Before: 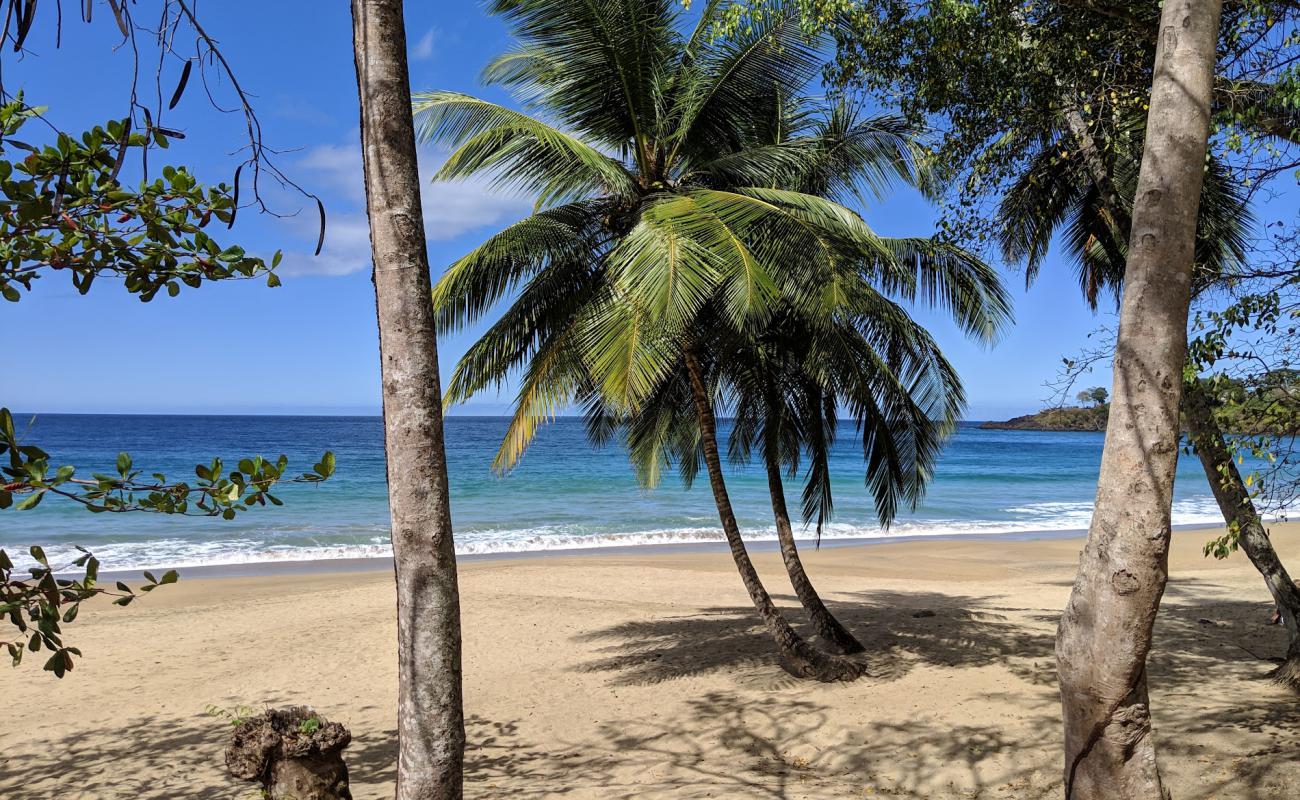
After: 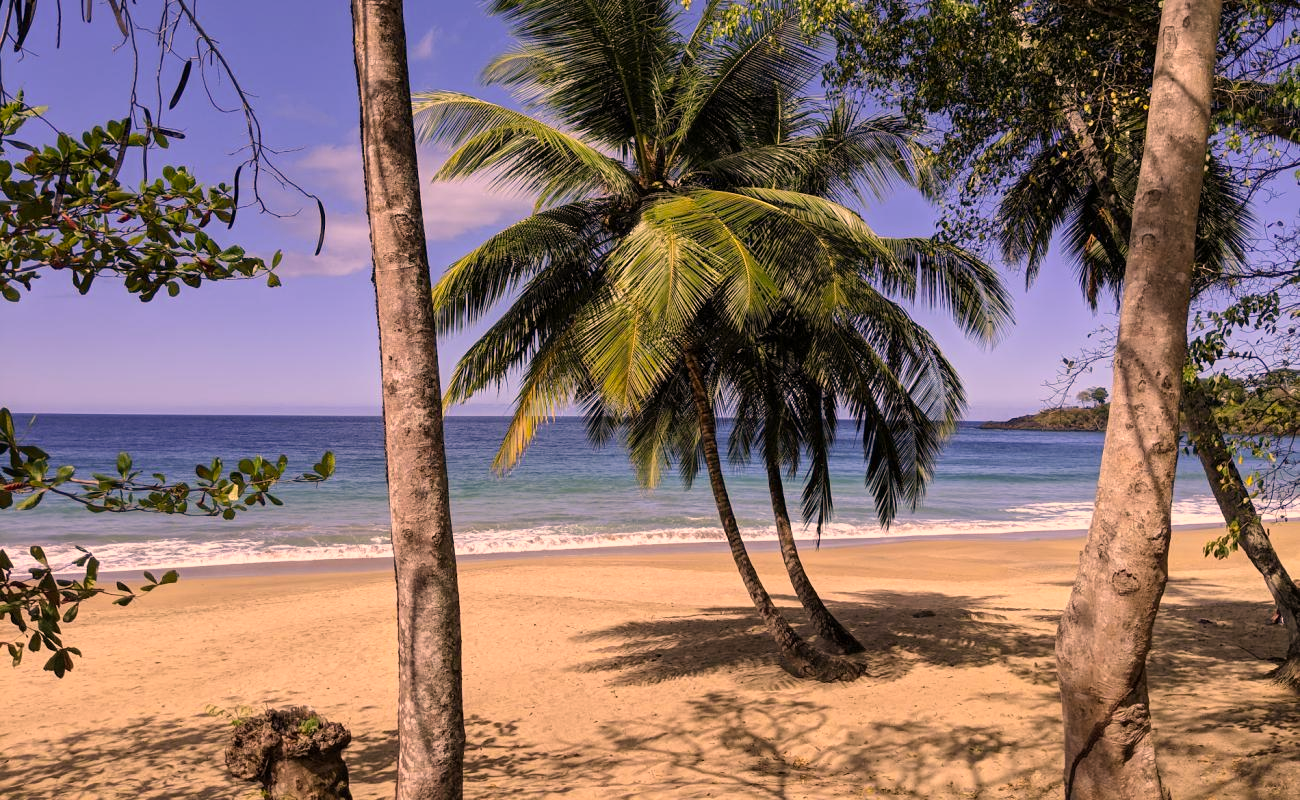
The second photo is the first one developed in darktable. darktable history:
color correction: highlights a* 22.11, highlights b* 21.68
